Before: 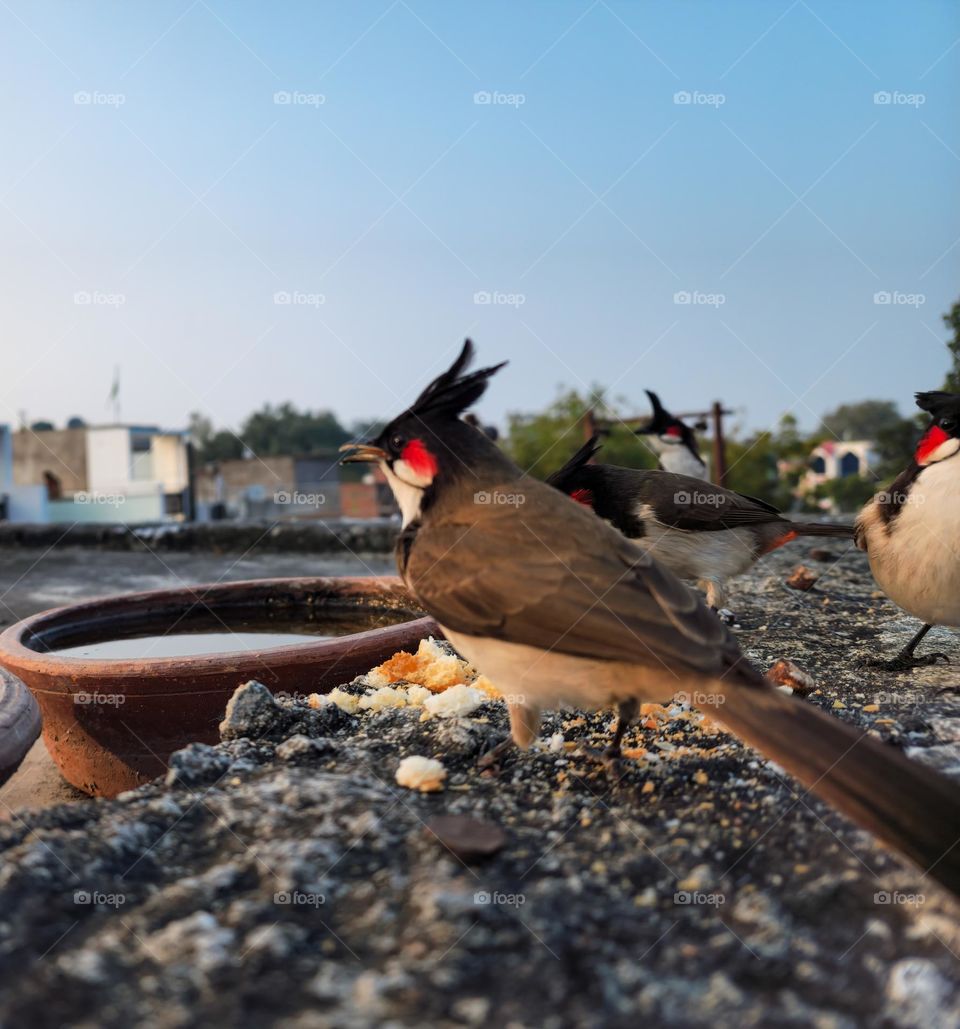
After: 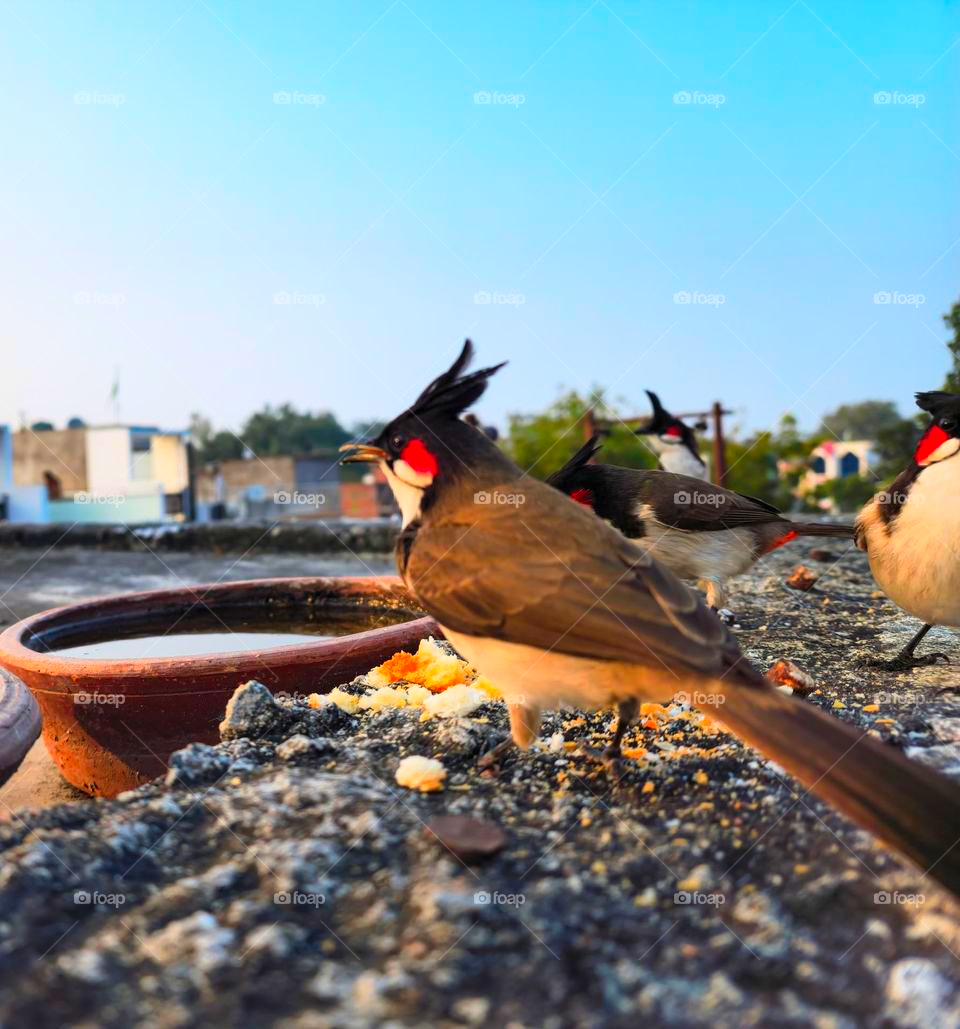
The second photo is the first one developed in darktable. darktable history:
contrast brightness saturation: contrast 0.204, brightness 0.202, saturation 0.792
